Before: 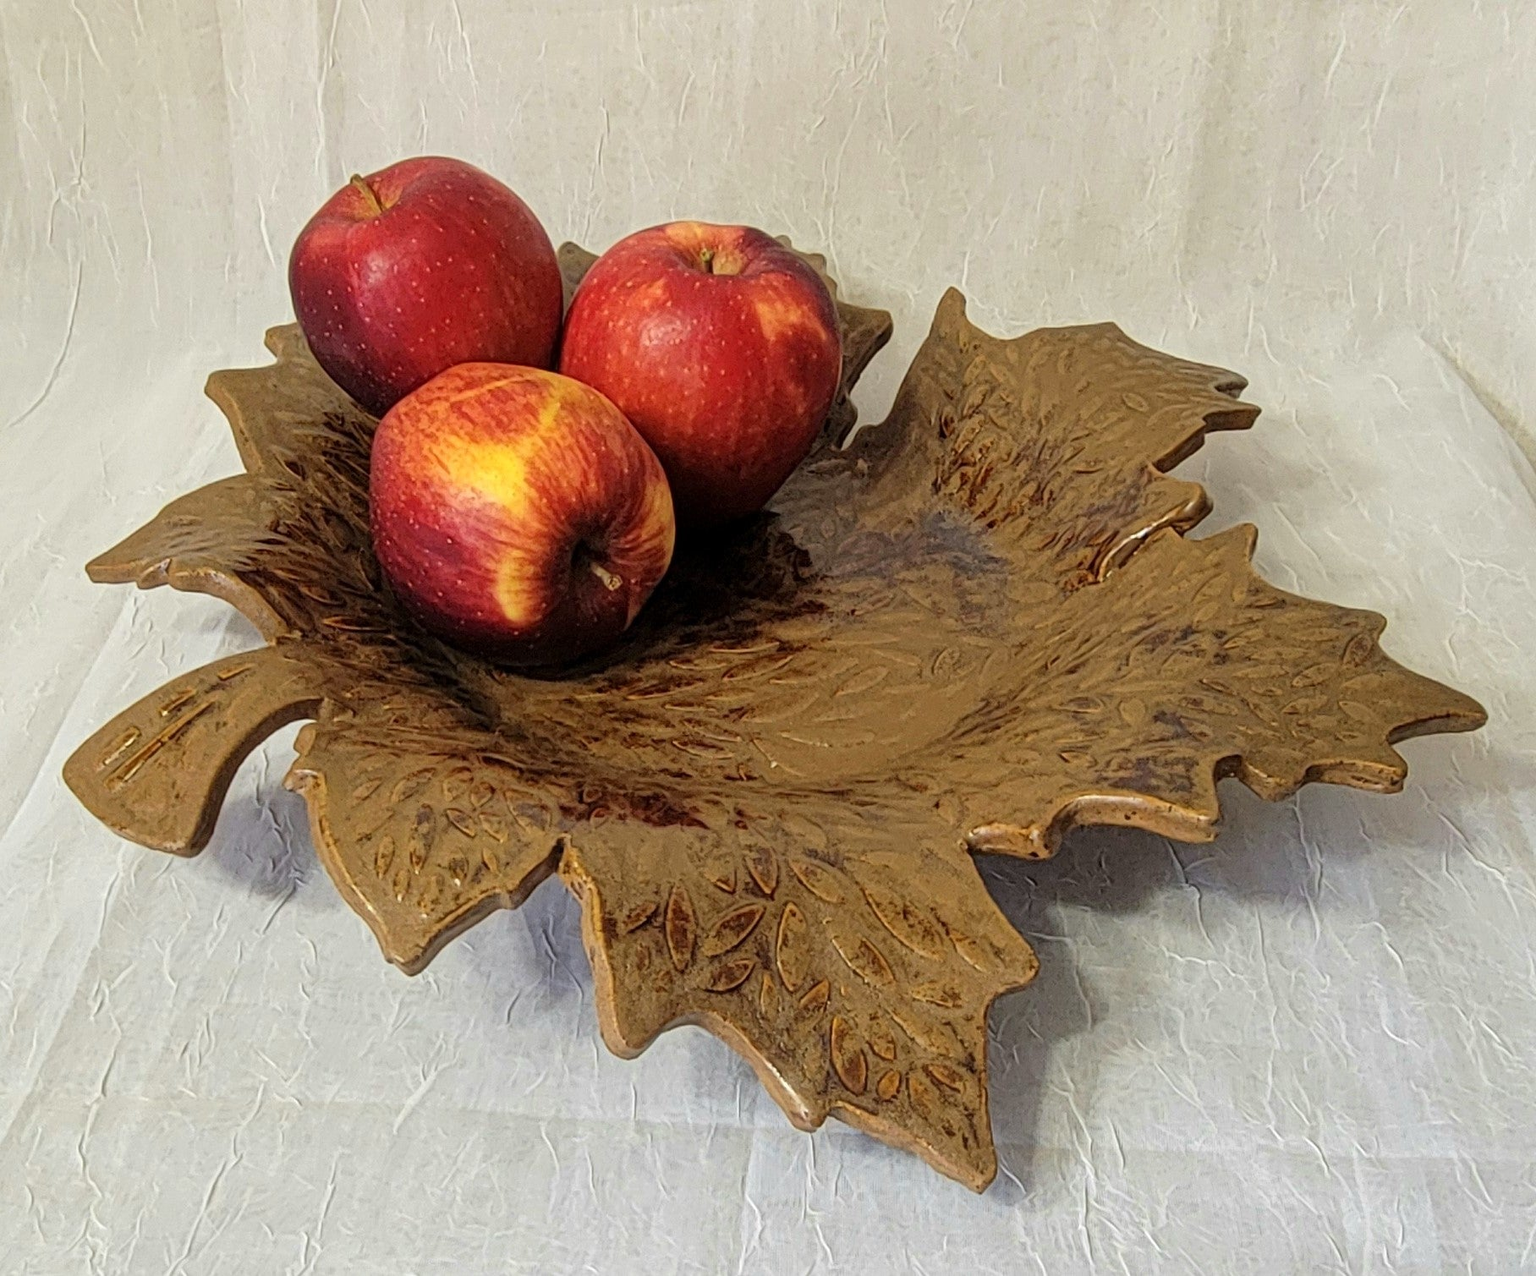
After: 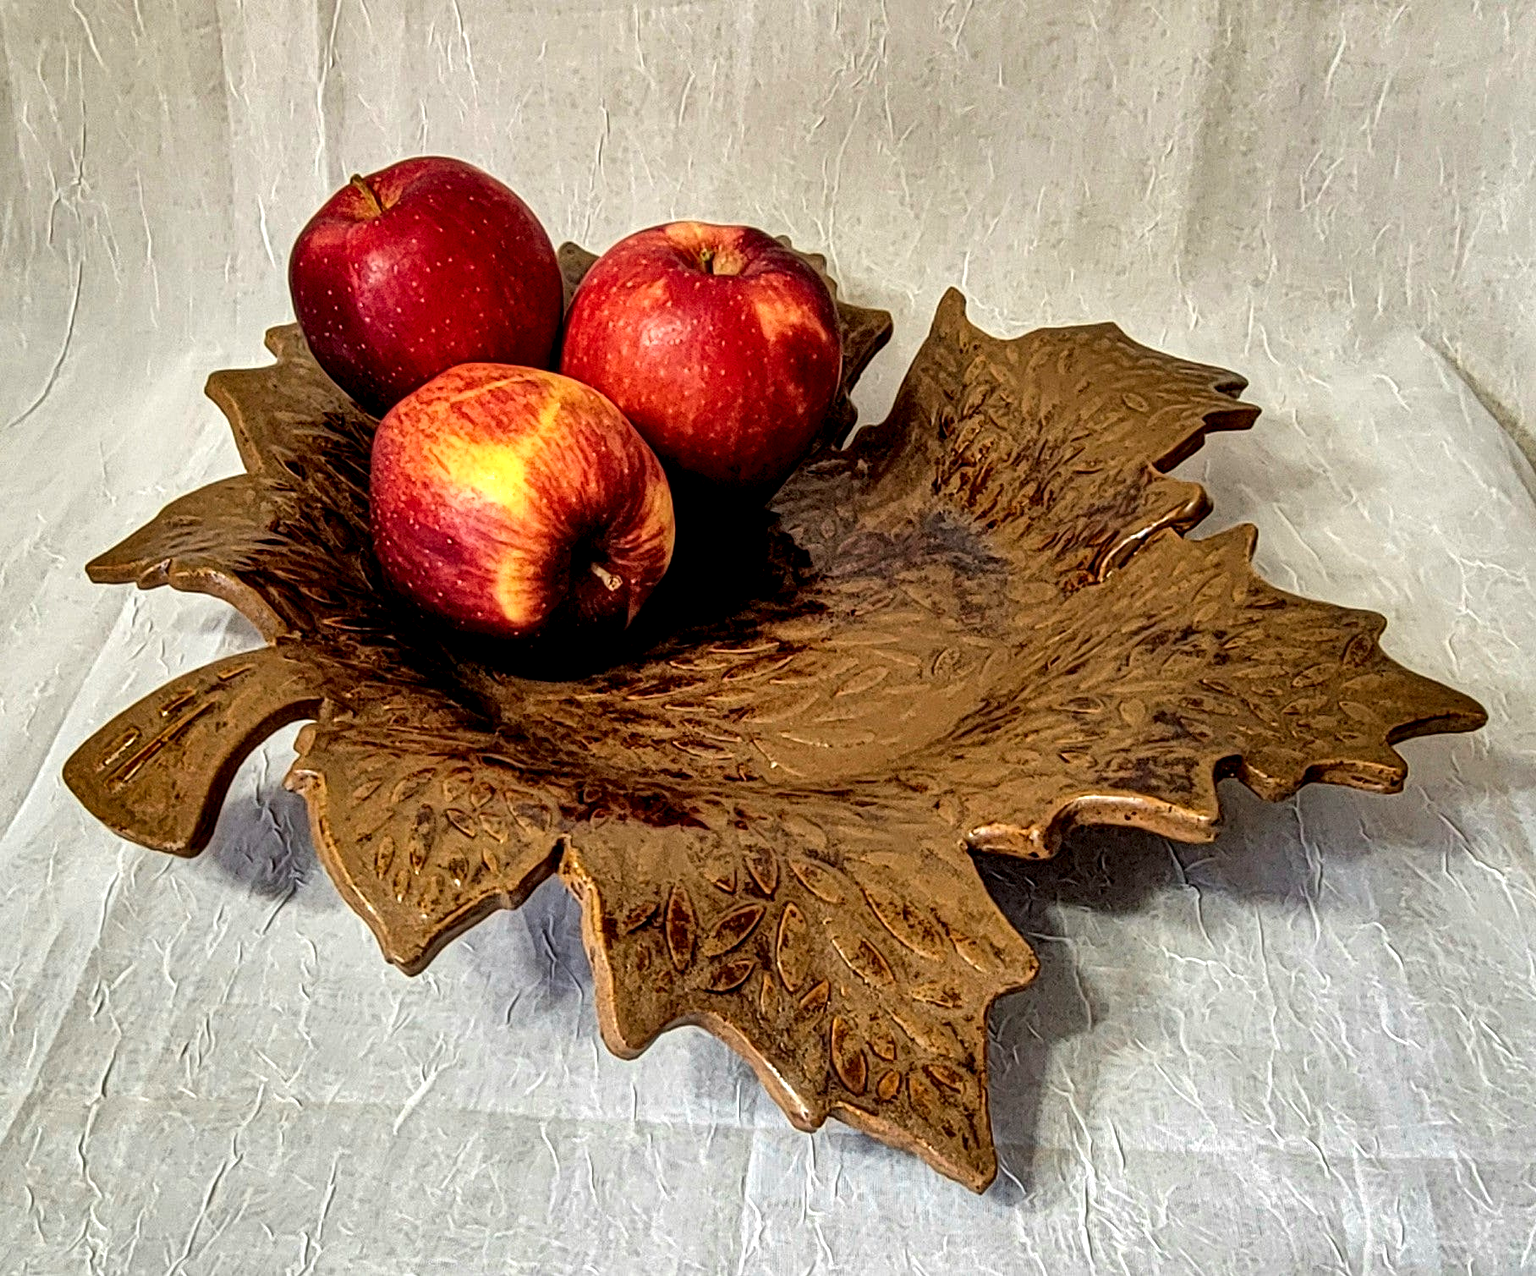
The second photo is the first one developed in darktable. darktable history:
sharpen: radius 5.325, amount 0.312, threshold 26.433
local contrast: highlights 80%, shadows 57%, detail 175%, midtone range 0.602
color reconstruction: threshold 112.74, spatial extent 487.26, range extent 12.1
shadows and highlights: radius 133.83, soften with gaussian
